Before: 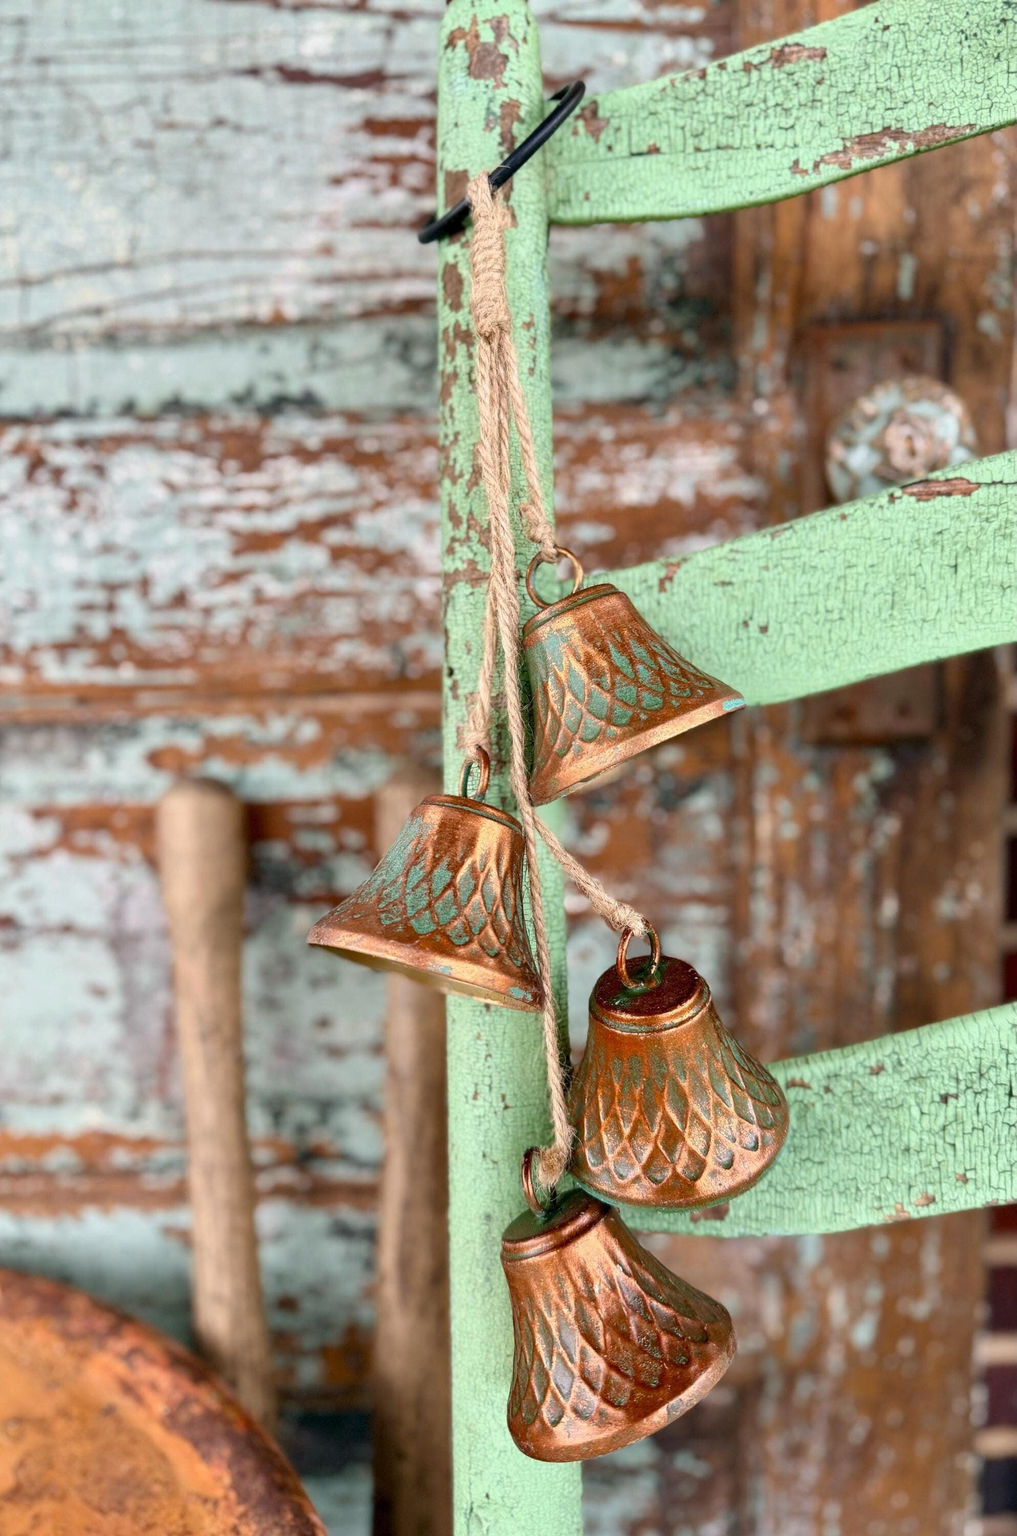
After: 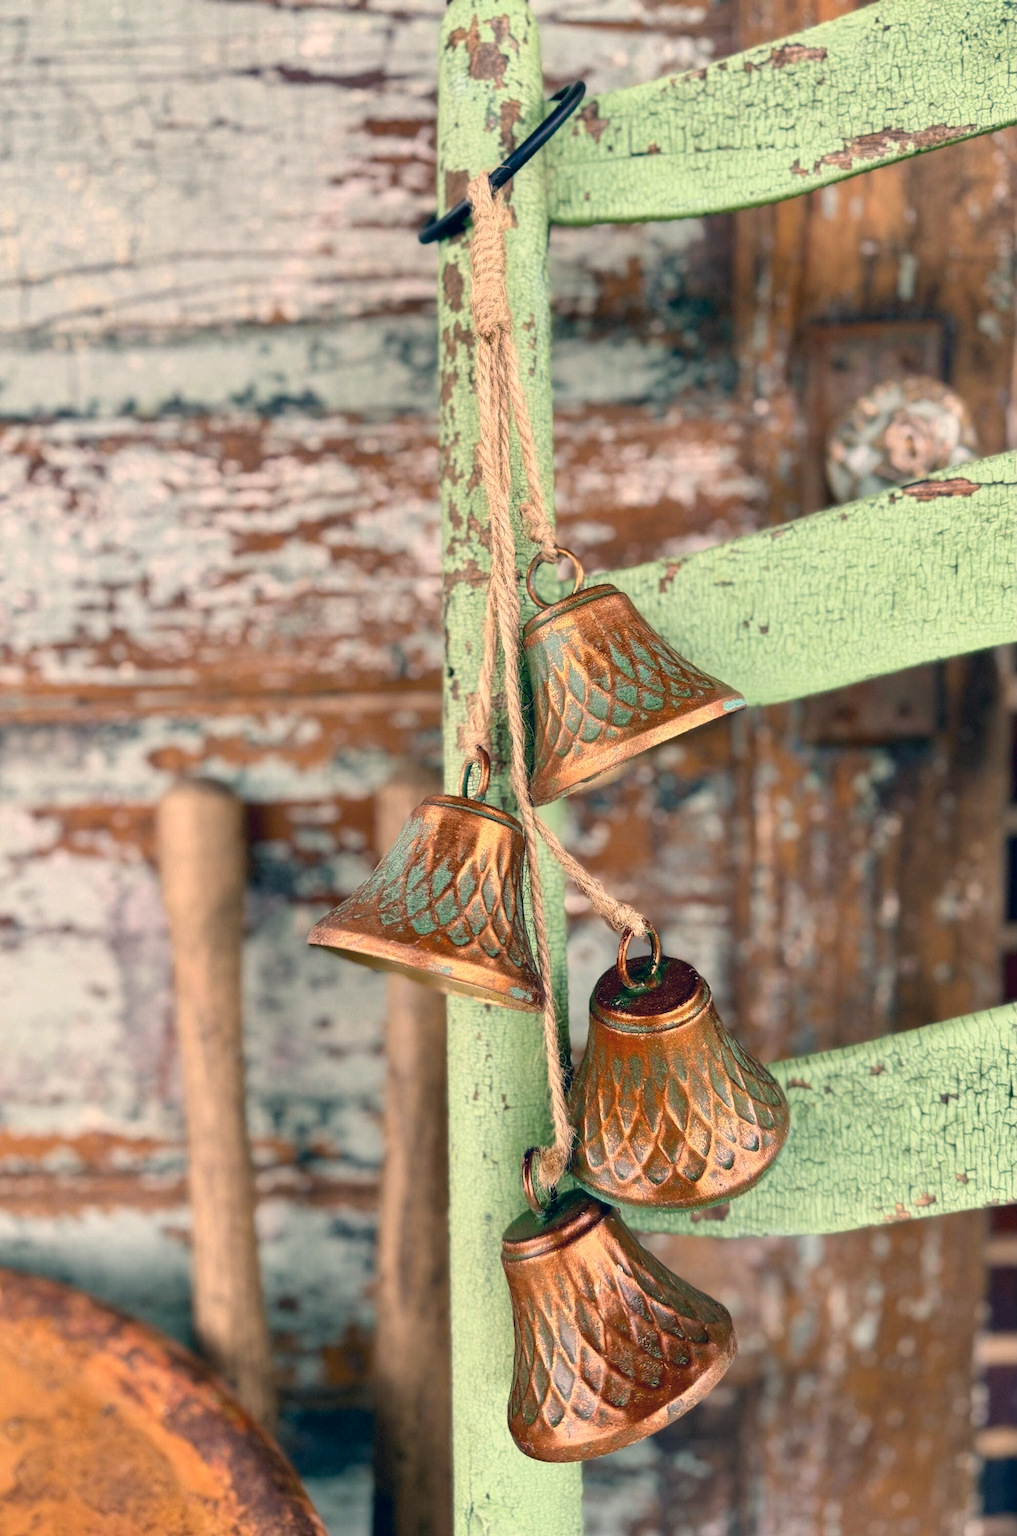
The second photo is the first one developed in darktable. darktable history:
color correction: highlights a* 10.32, highlights b* 14.43, shadows a* -10.25, shadows b* -14.93
